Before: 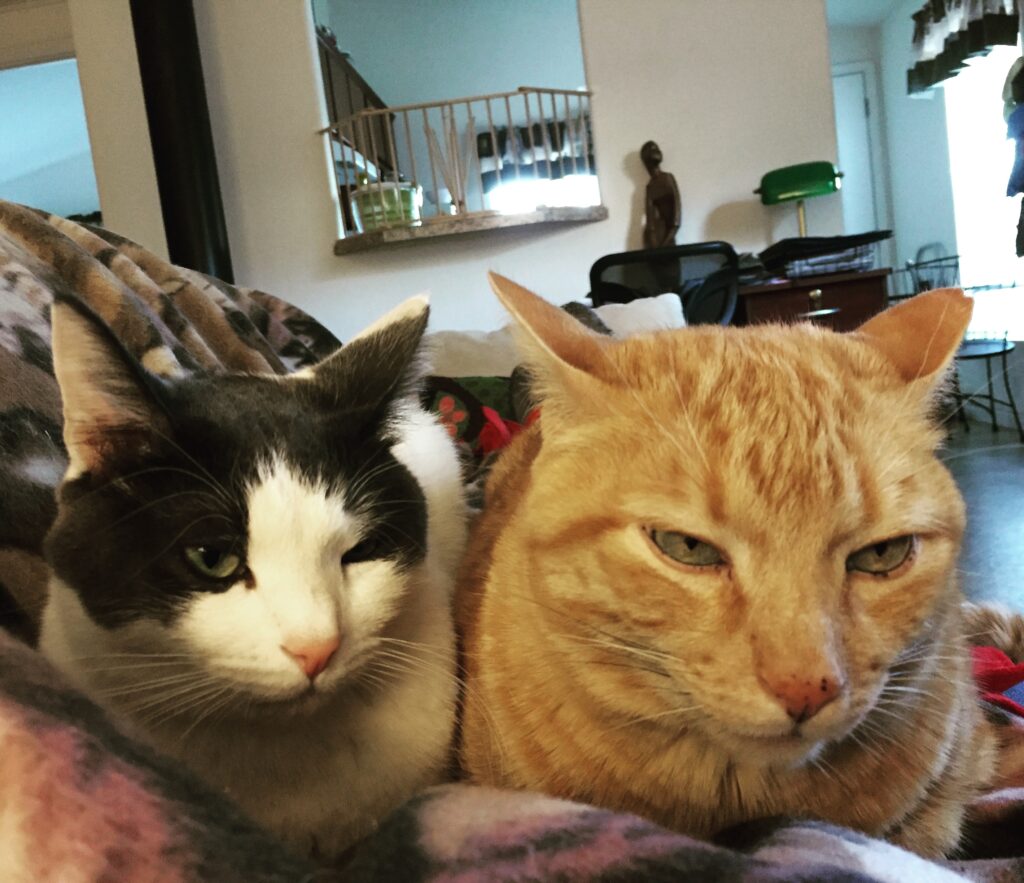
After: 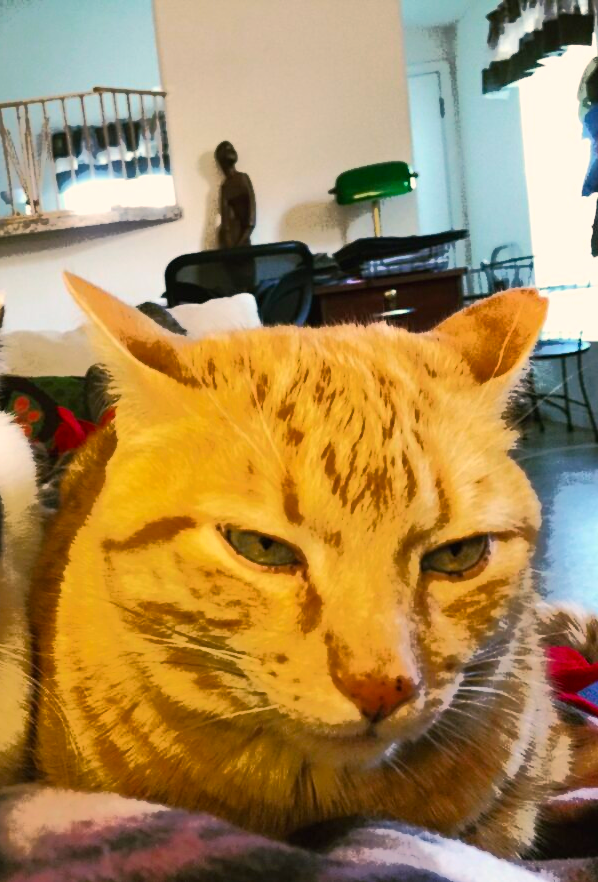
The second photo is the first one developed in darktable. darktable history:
crop: left 41.551%
color balance rgb: highlights gain › chroma 3.237%, highlights gain › hue 57.38°, linear chroma grading › global chroma 8.798%, perceptual saturation grading › global saturation 30.151%
tone curve: curves: ch0 [(0, 0) (0.003, 0.003) (0.011, 0.011) (0.025, 0.024) (0.044, 0.043) (0.069, 0.067) (0.1, 0.096) (0.136, 0.131) (0.177, 0.171) (0.224, 0.216) (0.277, 0.267) (0.335, 0.323) (0.399, 0.384) (0.468, 0.451) (0.543, 0.678) (0.623, 0.734) (0.709, 0.795) (0.801, 0.859) (0.898, 0.928) (1, 1)], color space Lab, independent channels, preserve colors none
